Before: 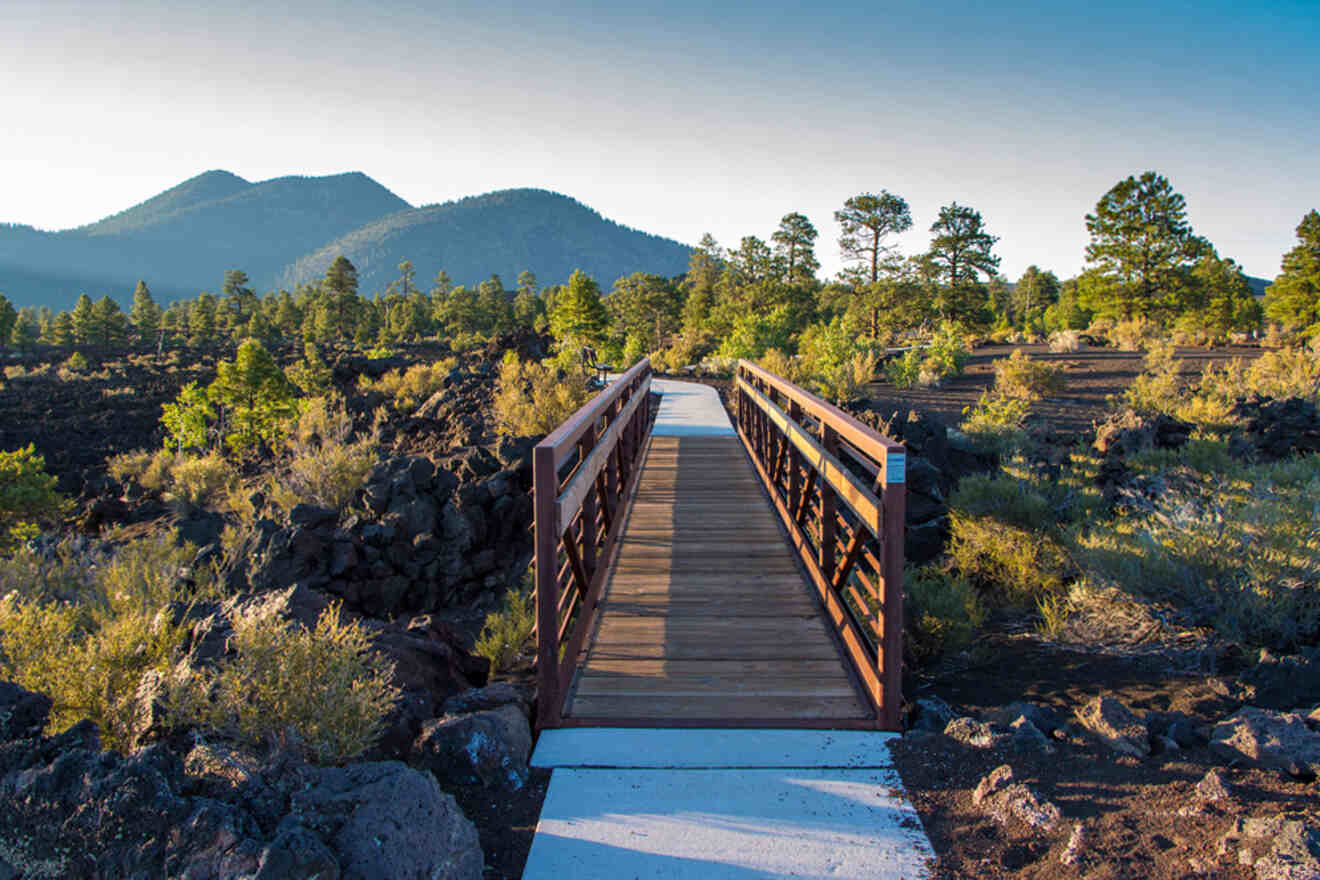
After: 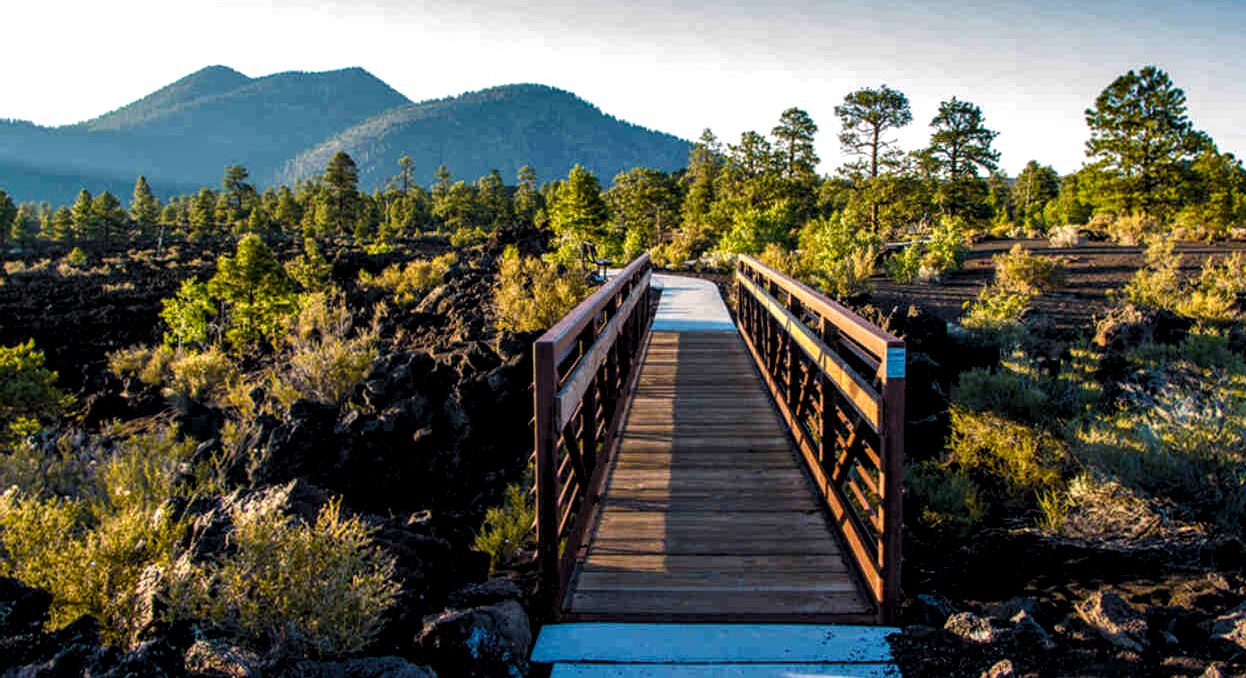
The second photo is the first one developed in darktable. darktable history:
local contrast: on, module defaults
exposure: black level correction 0.001, exposure 0.297 EV, compensate exposure bias true, compensate highlight preservation false
crop and rotate: angle 0.036°, top 11.998%, right 5.484%, bottom 10.828%
levels: levels [0.116, 0.574, 1]
tone equalizer: on, module defaults
color balance rgb: perceptual saturation grading › global saturation 20%, perceptual saturation grading › highlights -25.611%, perceptual saturation grading › shadows 49.215%, global vibrance 20%
